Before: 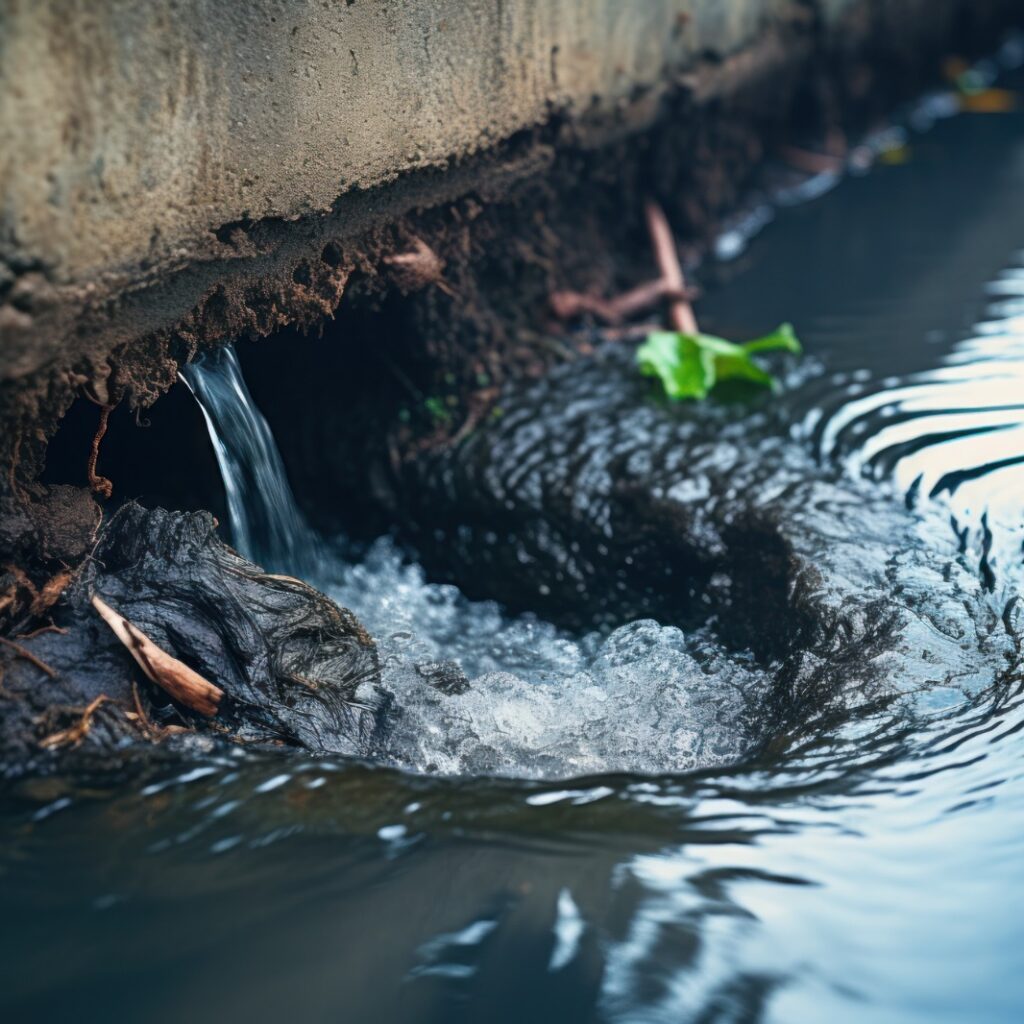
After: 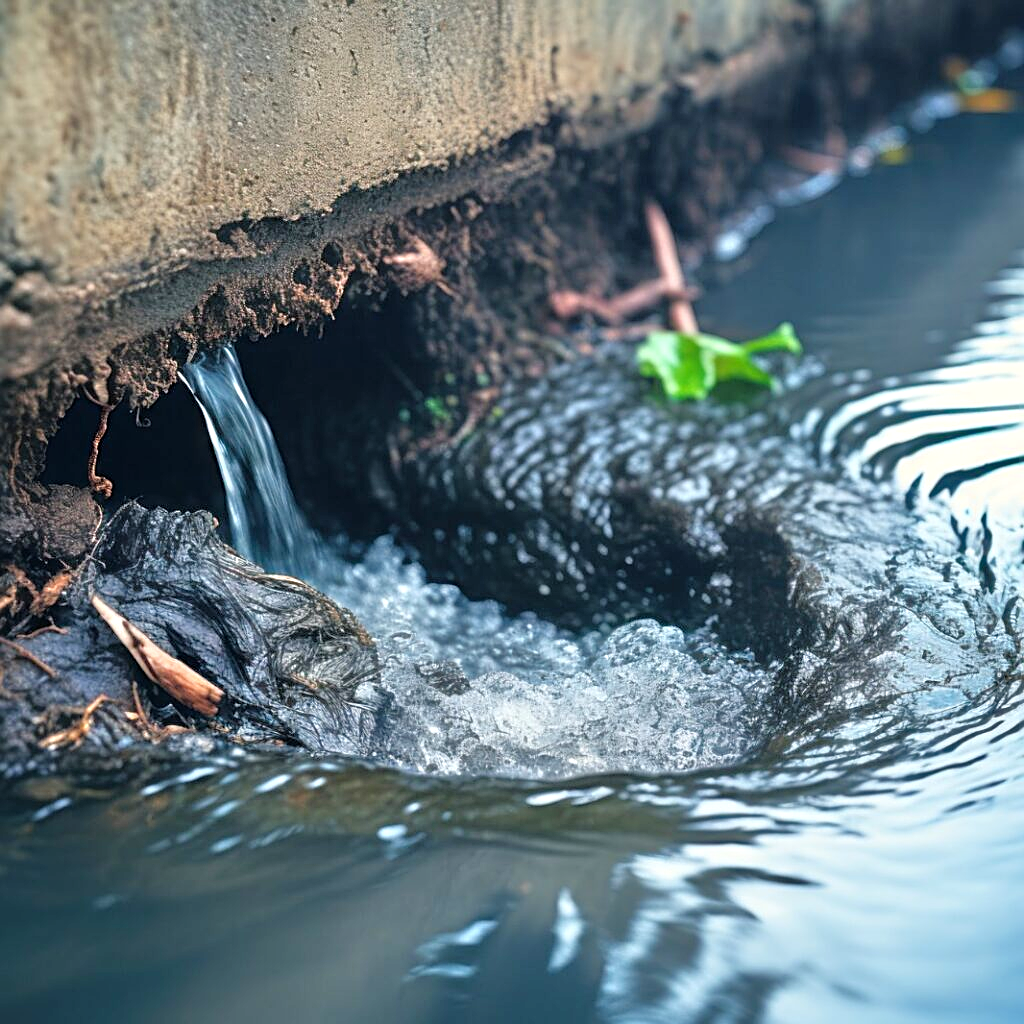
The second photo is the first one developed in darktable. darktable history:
sharpen: on, module defaults
exposure: exposure 0.2 EV, compensate highlight preservation false
tone equalizer: -7 EV 0.15 EV, -6 EV 0.6 EV, -5 EV 1.15 EV, -4 EV 1.33 EV, -3 EV 1.15 EV, -2 EV 0.6 EV, -1 EV 0.15 EV, mask exposure compensation -0.5 EV
